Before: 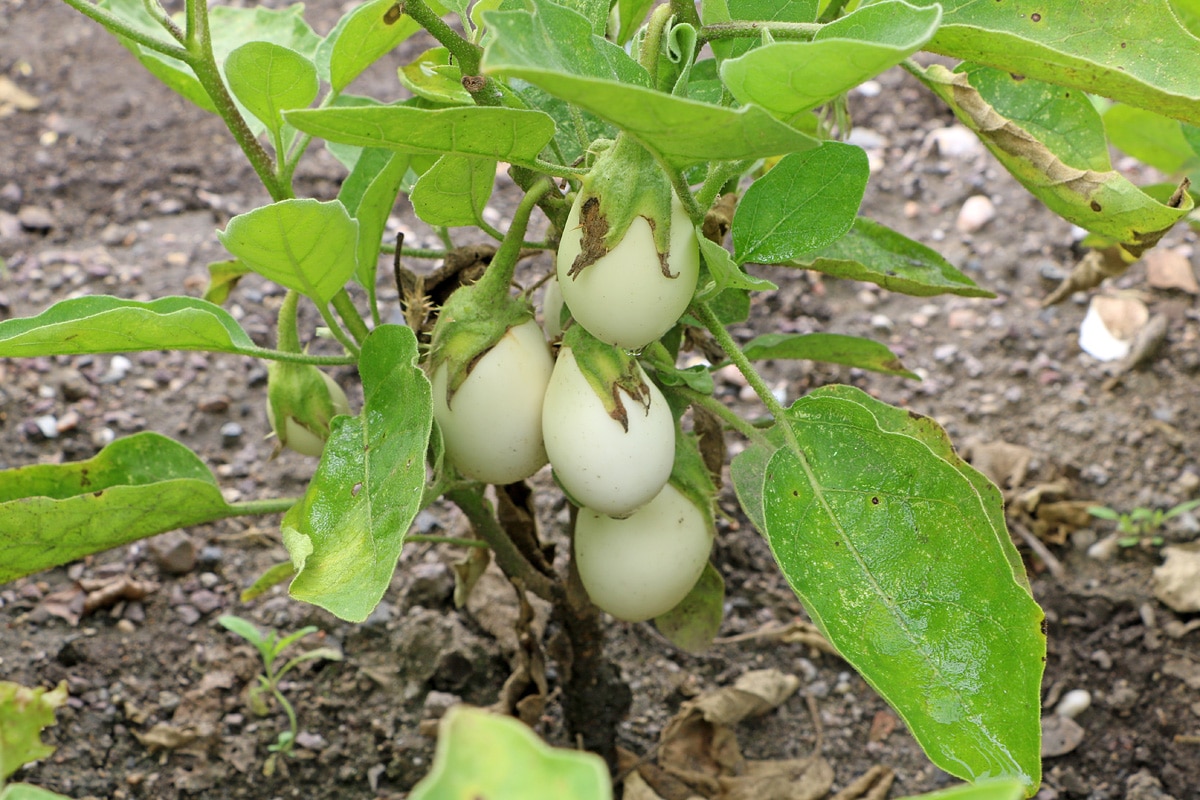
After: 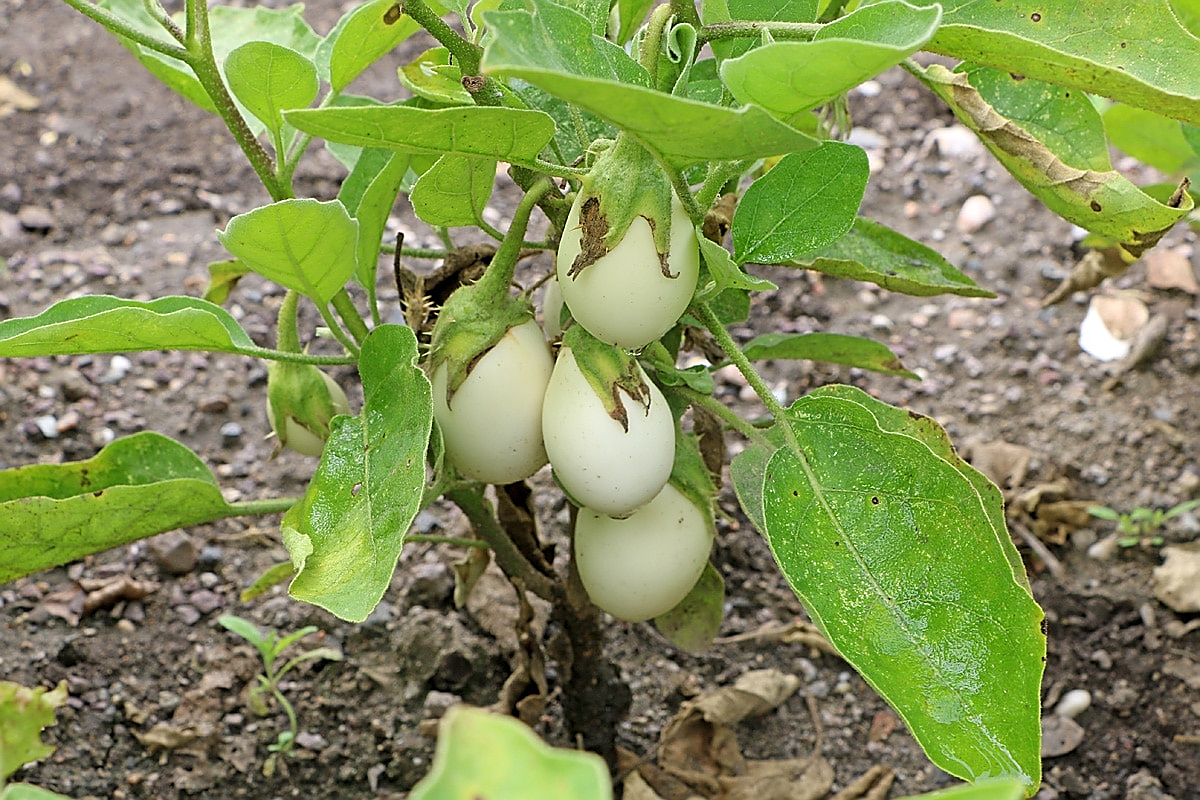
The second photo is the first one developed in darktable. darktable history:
sharpen: radius 1.373, amount 1.265, threshold 0.654
